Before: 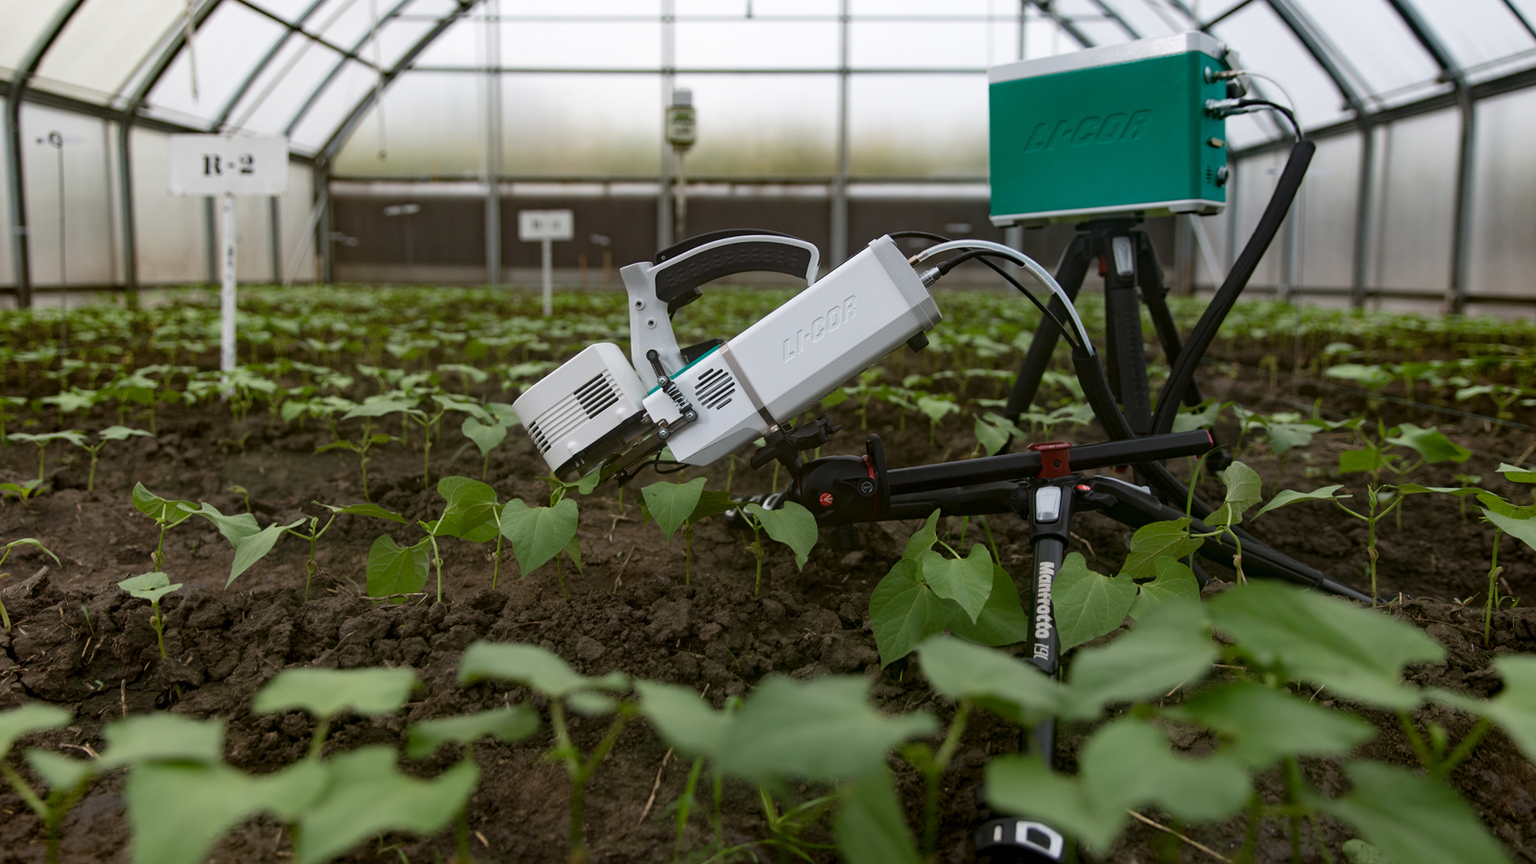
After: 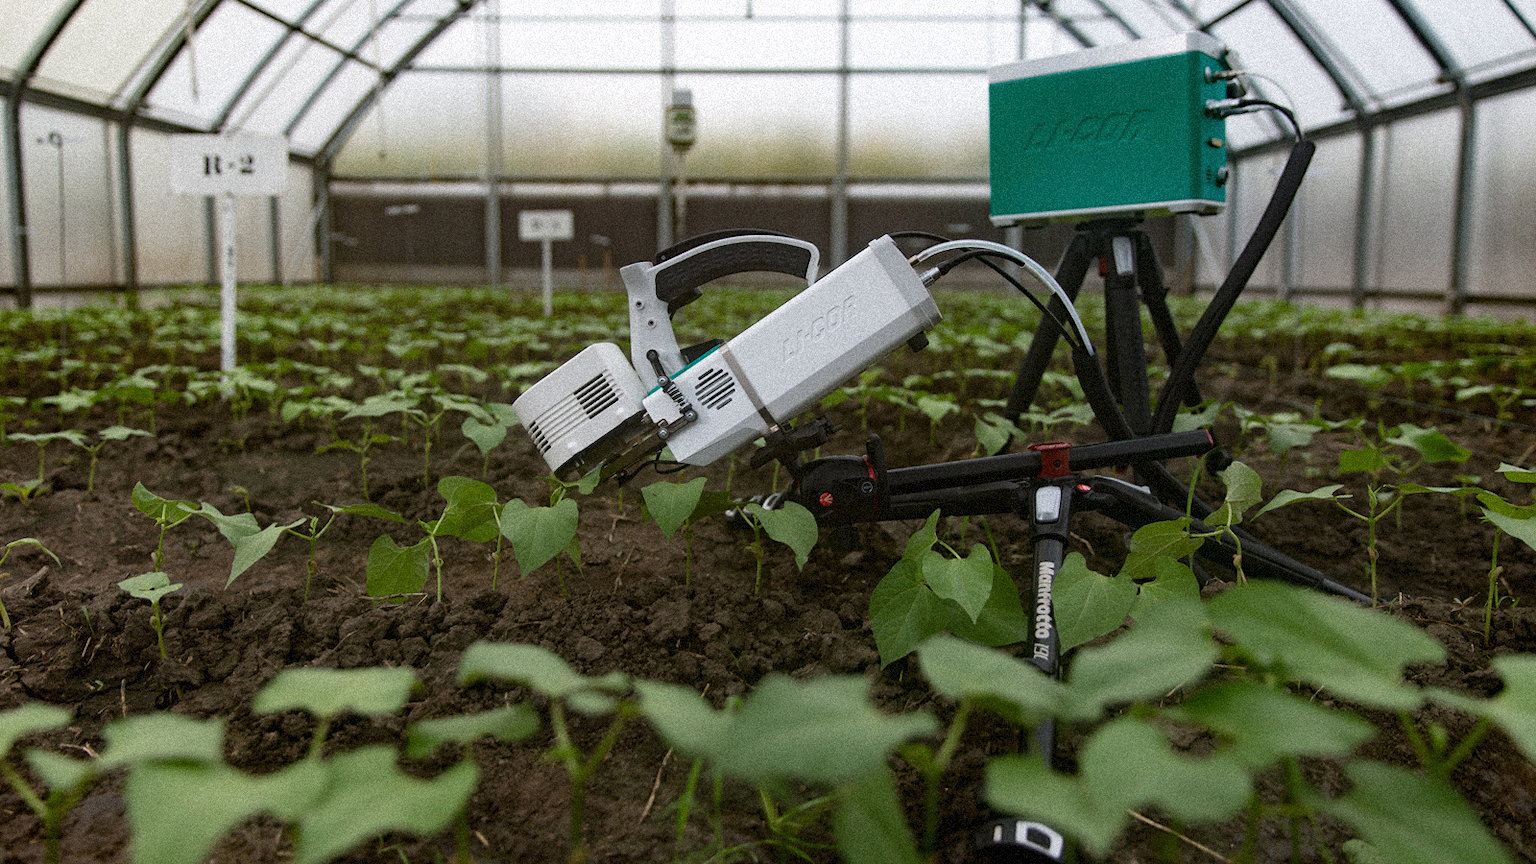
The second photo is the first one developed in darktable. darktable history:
grain: coarseness 9.38 ISO, strength 34.99%, mid-tones bias 0%
